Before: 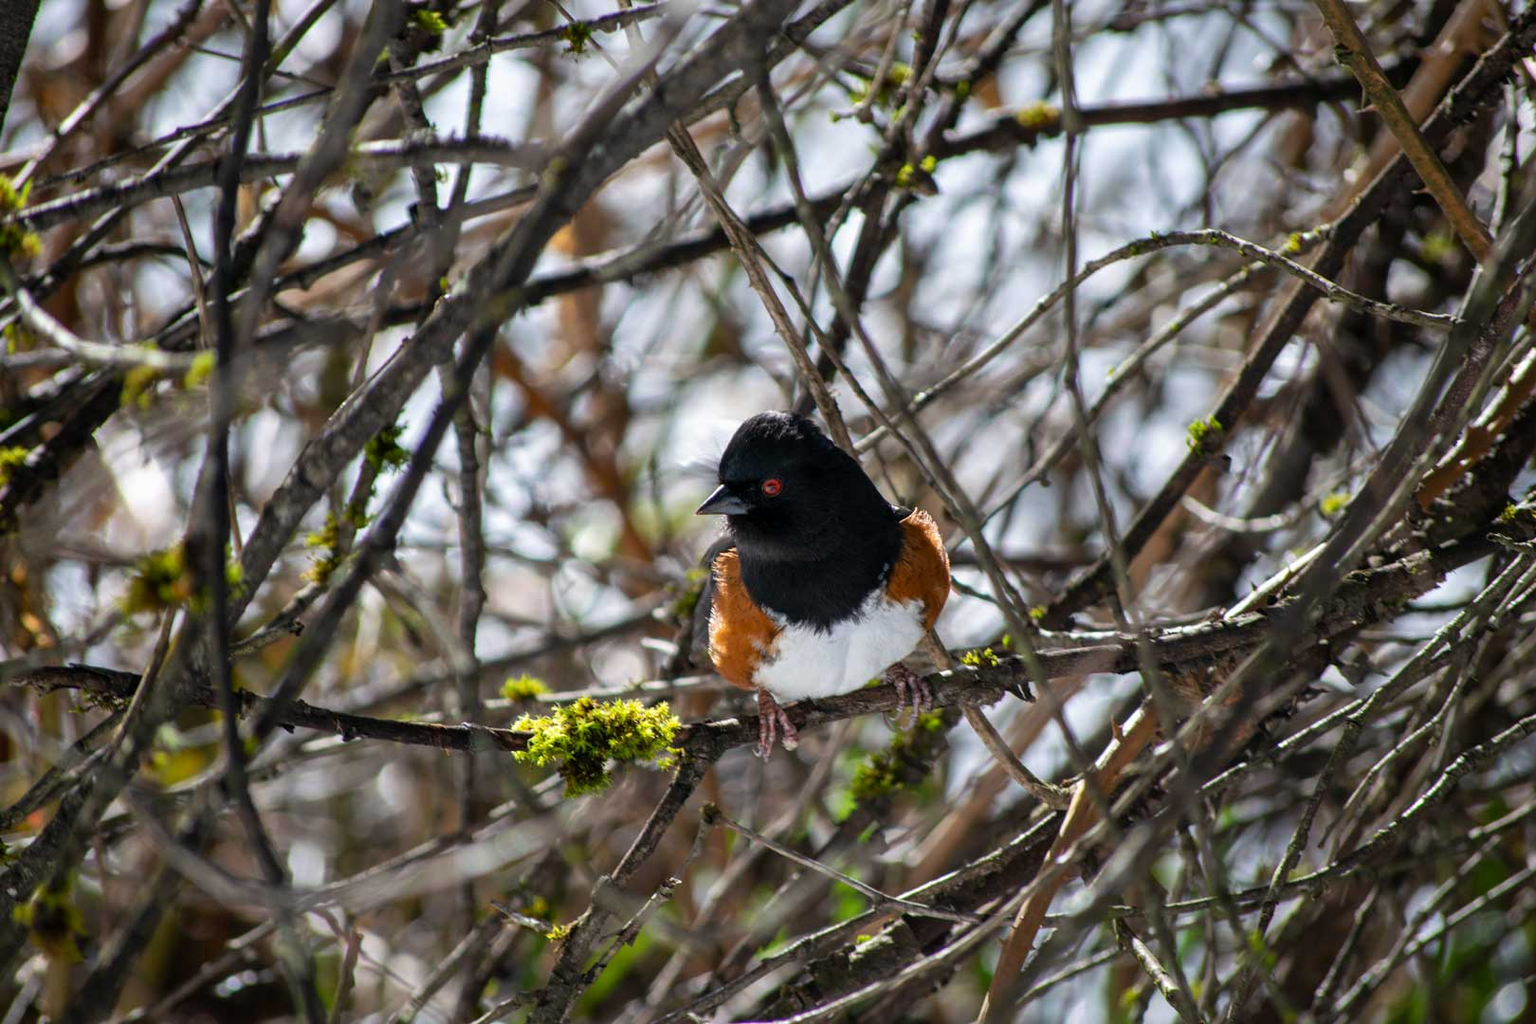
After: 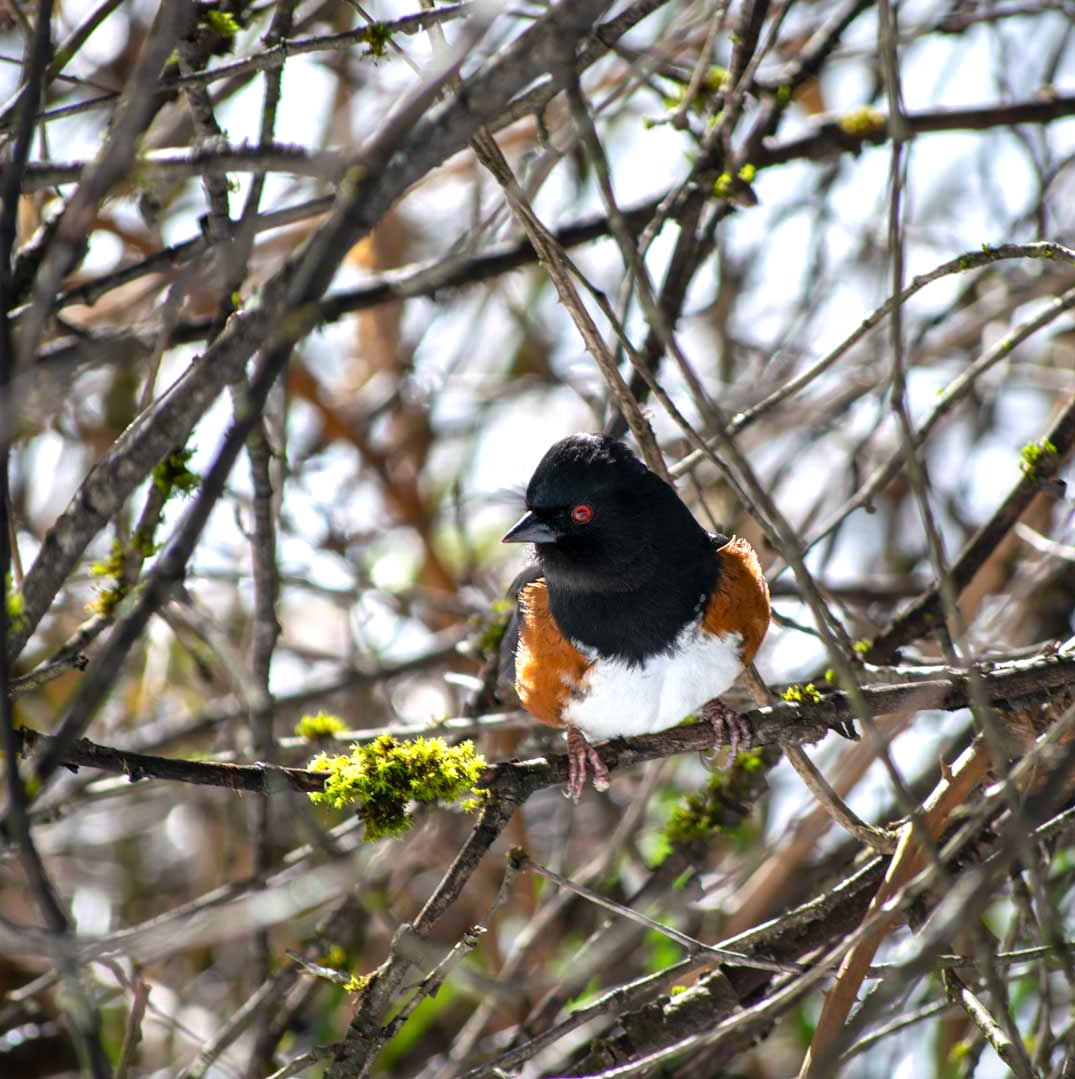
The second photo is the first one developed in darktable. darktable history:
exposure: exposure 0.603 EV, compensate highlight preservation false
crop and rotate: left 14.323%, right 19.266%
